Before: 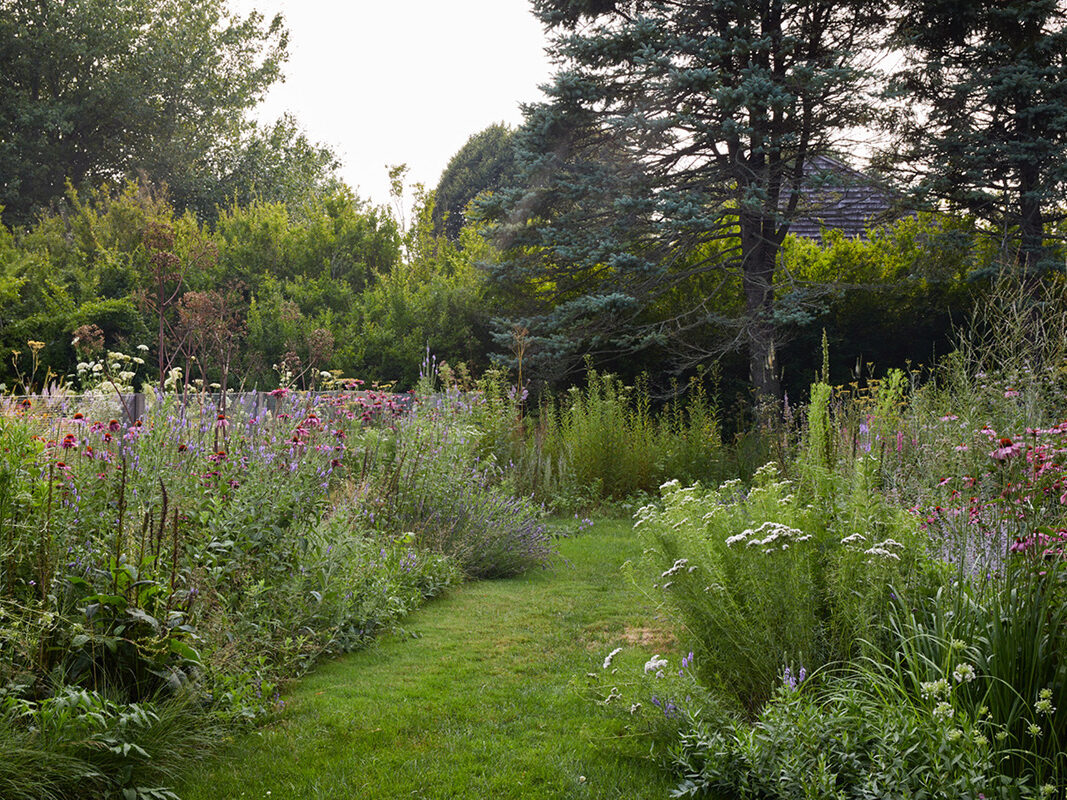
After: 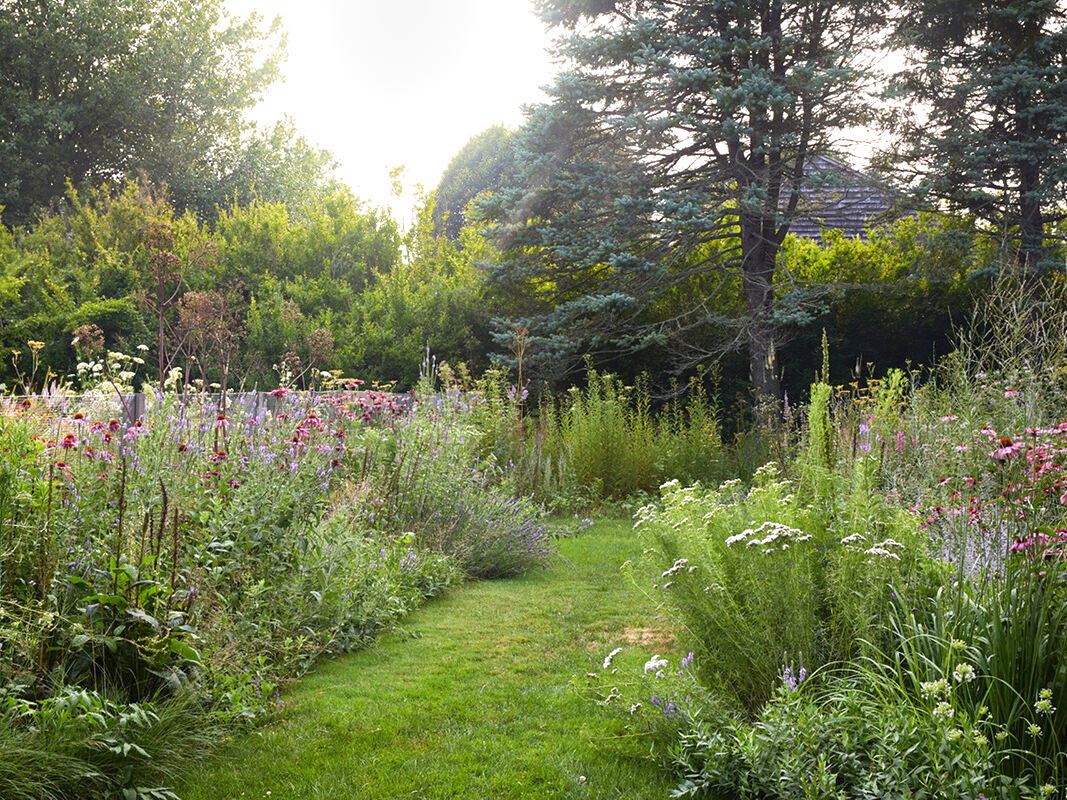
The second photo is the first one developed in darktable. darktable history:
exposure: exposure 0.6 EV, compensate highlight preservation false
bloom: size 15%, threshold 97%, strength 7%
